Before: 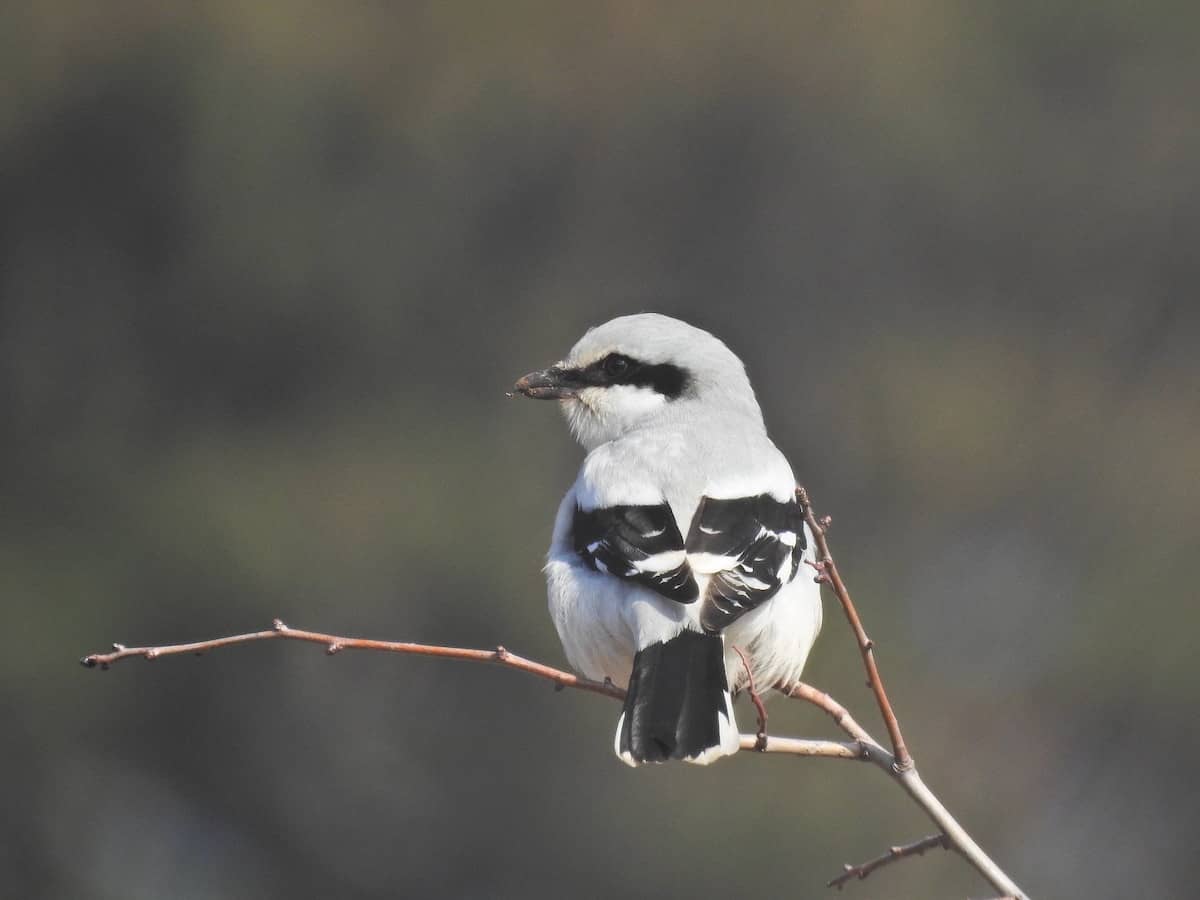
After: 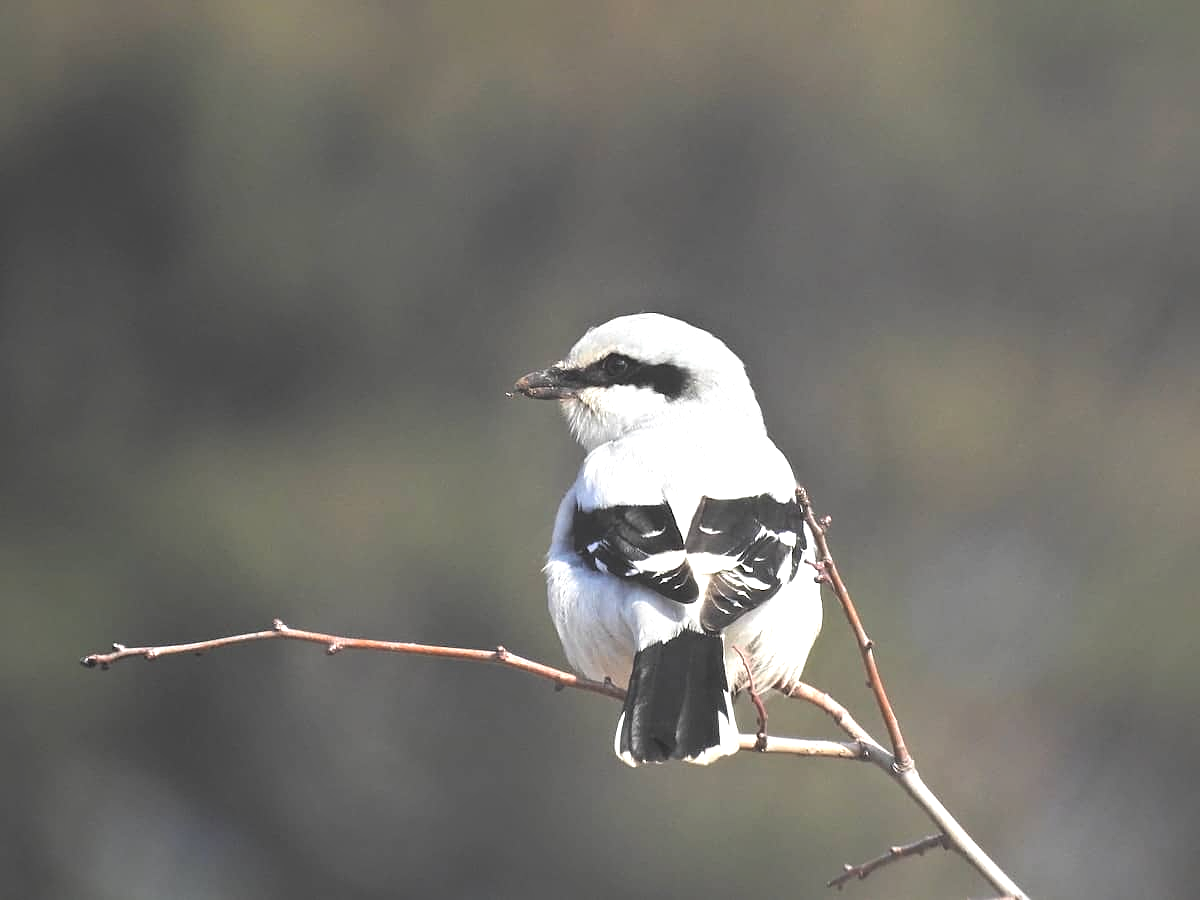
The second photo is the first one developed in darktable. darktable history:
tone equalizer: -8 EV -0.722 EV, -7 EV -0.725 EV, -6 EV -0.587 EV, -5 EV -0.411 EV, -3 EV 0.402 EV, -2 EV 0.6 EV, -1 EV 0.688 EV, +0 EV 0.735 EV, mask exposure compensation -0.484 EV
sharpen: on, module defaults
exposure: black level correction -0.016, compensate highlight preservation false
